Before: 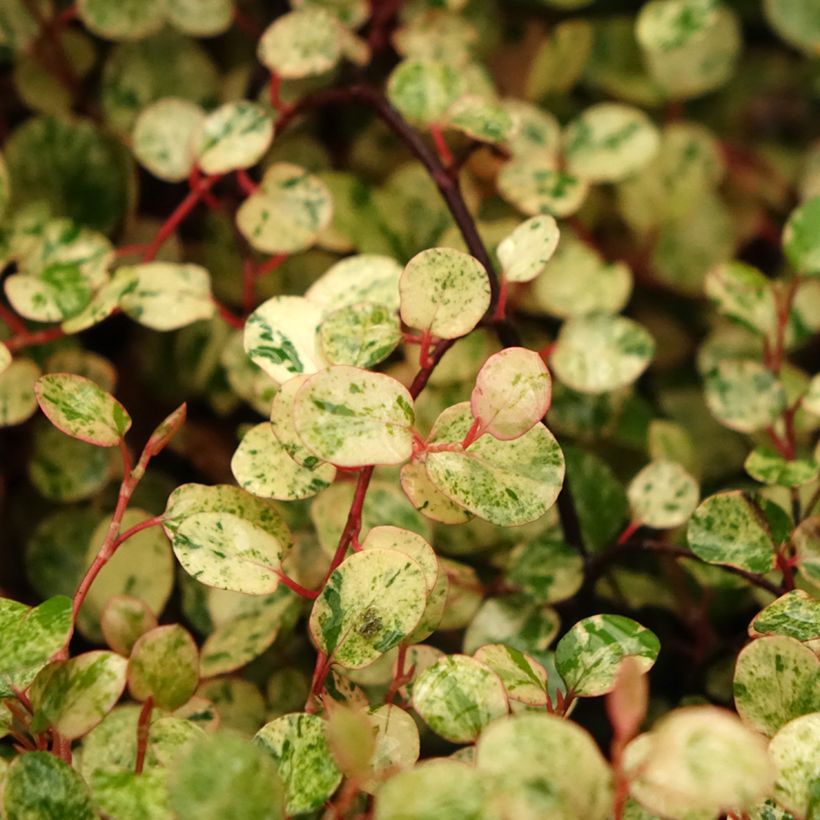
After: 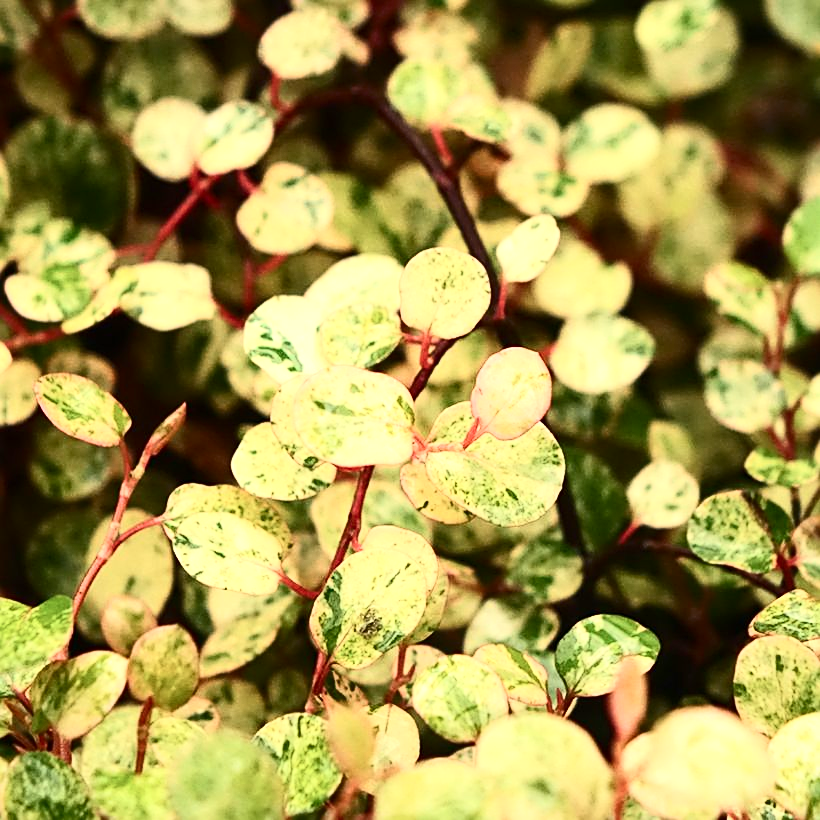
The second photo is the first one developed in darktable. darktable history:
contrast brightness saturation: contrast 0.371, brightness 0.105
exposure: black level correction 0, exposure 0.596 EV, compensate exposure bias true, compensate highlight preservation false
sharpen: on, module defaults
